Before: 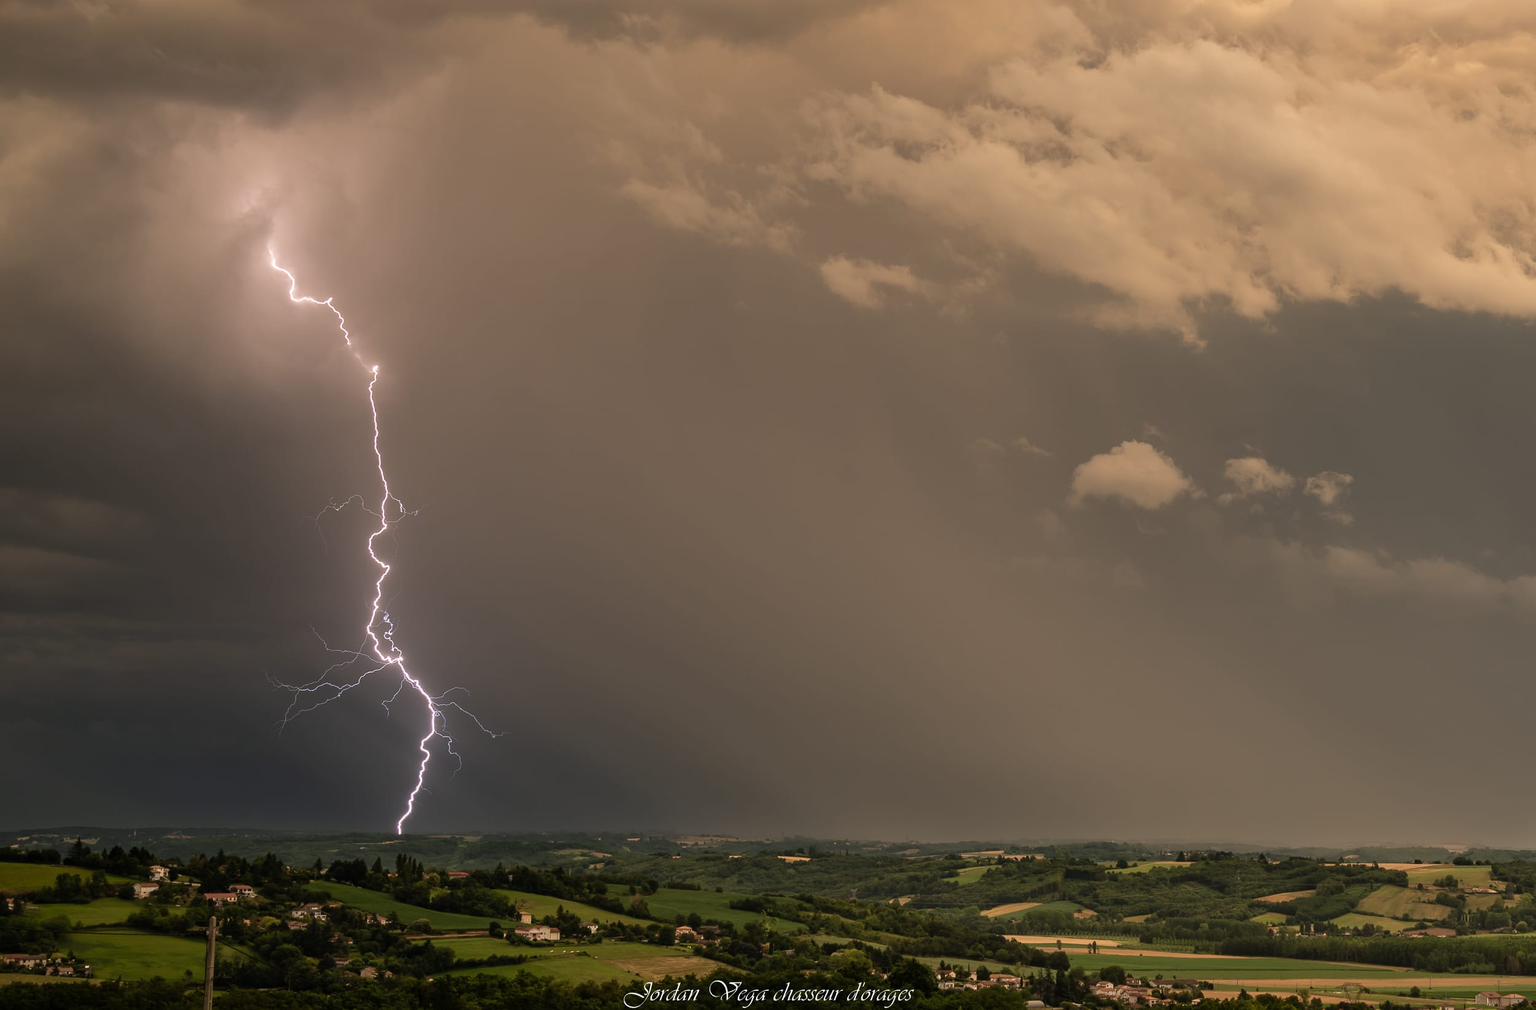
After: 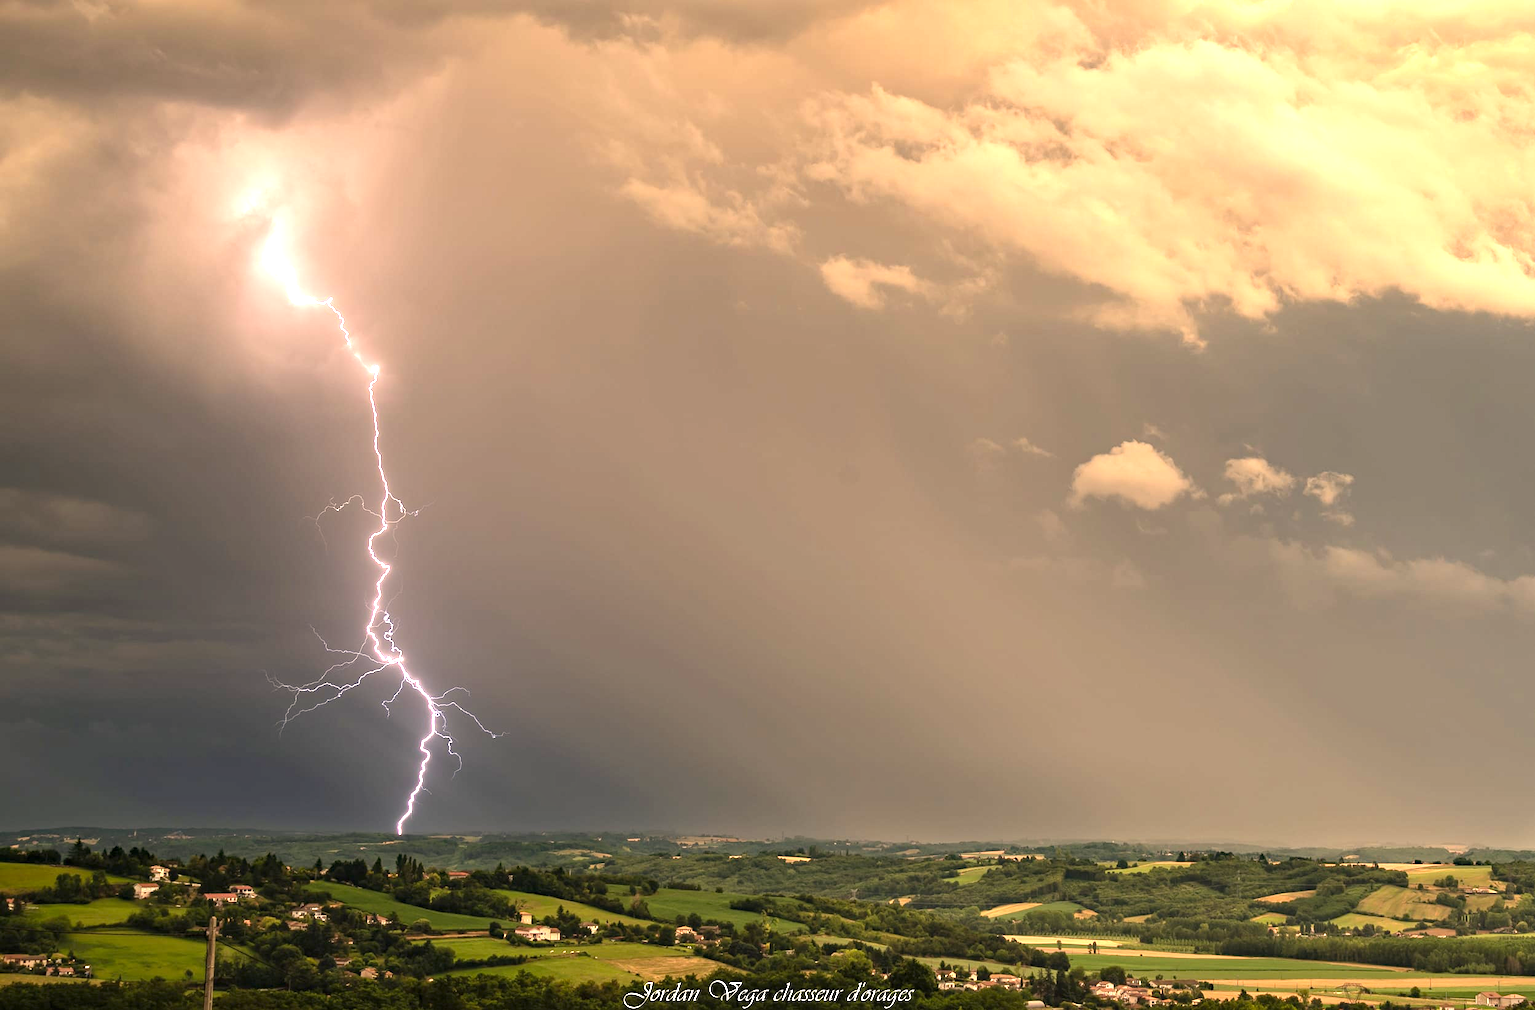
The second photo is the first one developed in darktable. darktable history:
exposure: black level correction 0, exposure 1.5 EV, compensate exposure bias true, compensate highlight preservation false
color correction: highlights a* 3.84, highlights b* 5.07
haze removal: compatibility mode true, adaptive false
